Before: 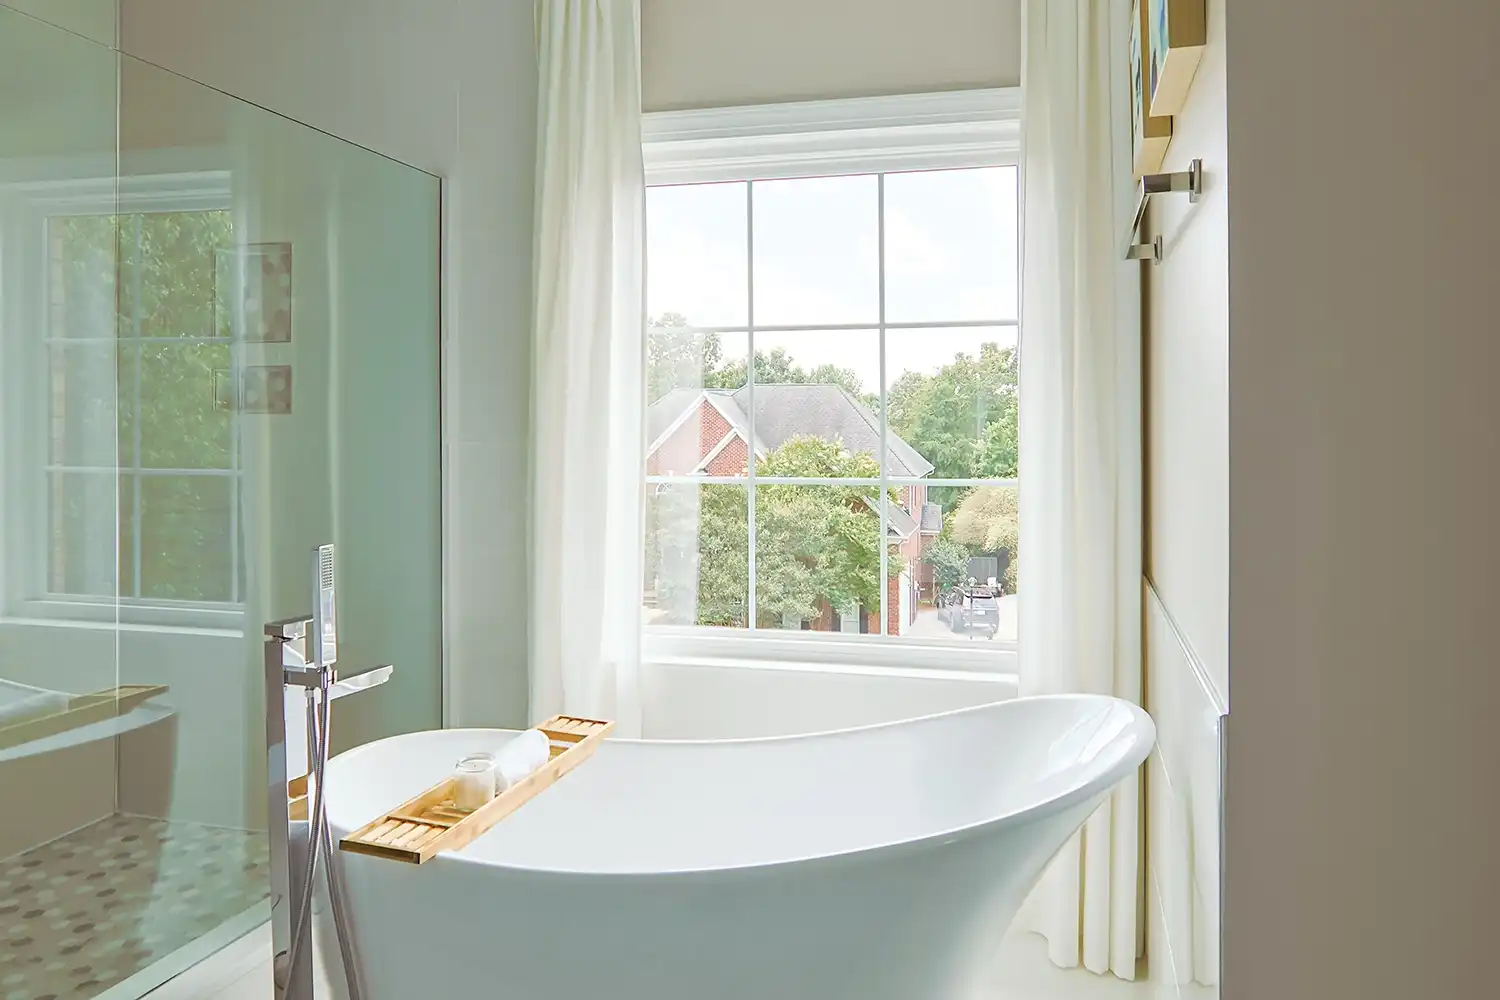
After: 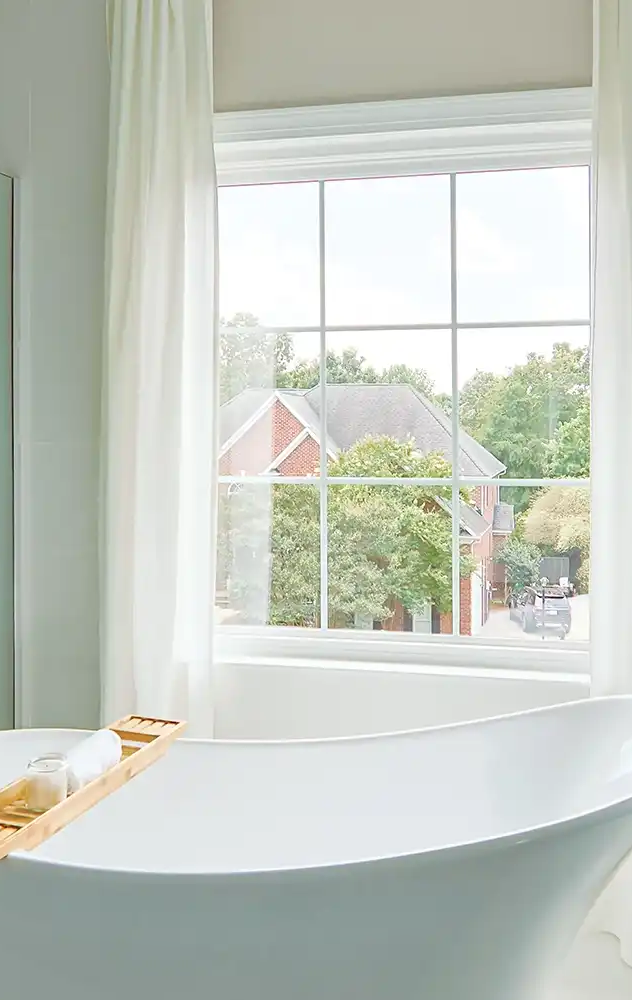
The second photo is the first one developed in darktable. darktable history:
exposure: exposure 0 EV, compensate highlight preservation false
tone equalizer: on, module defaults
crop: left 28.583%, right 29.231%
